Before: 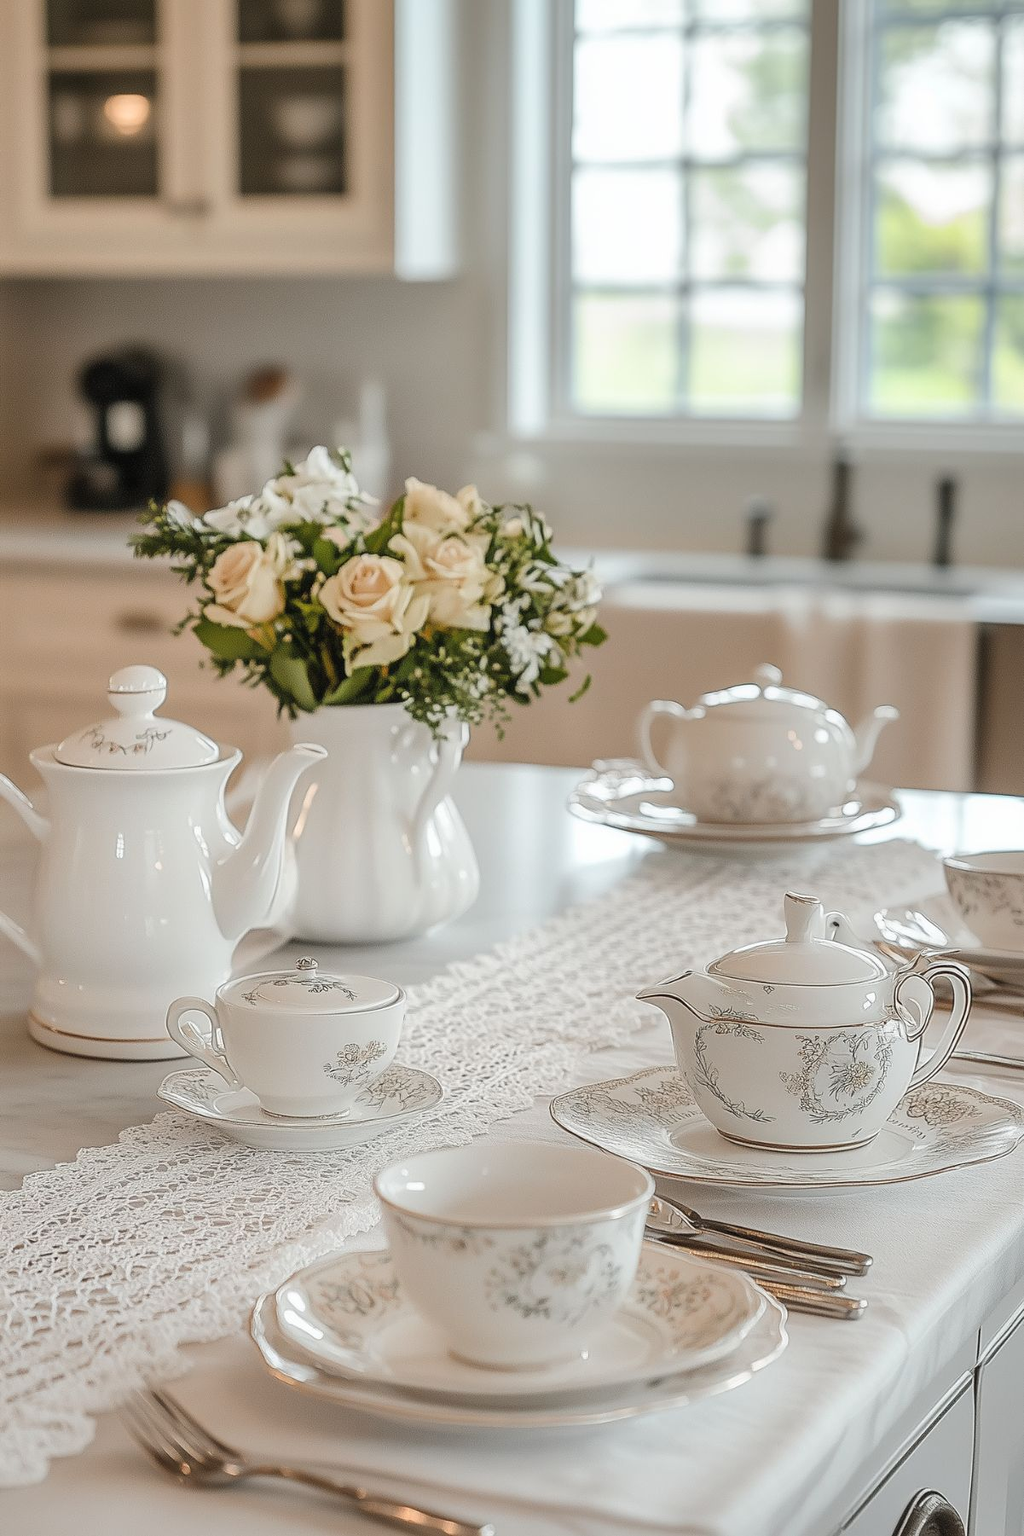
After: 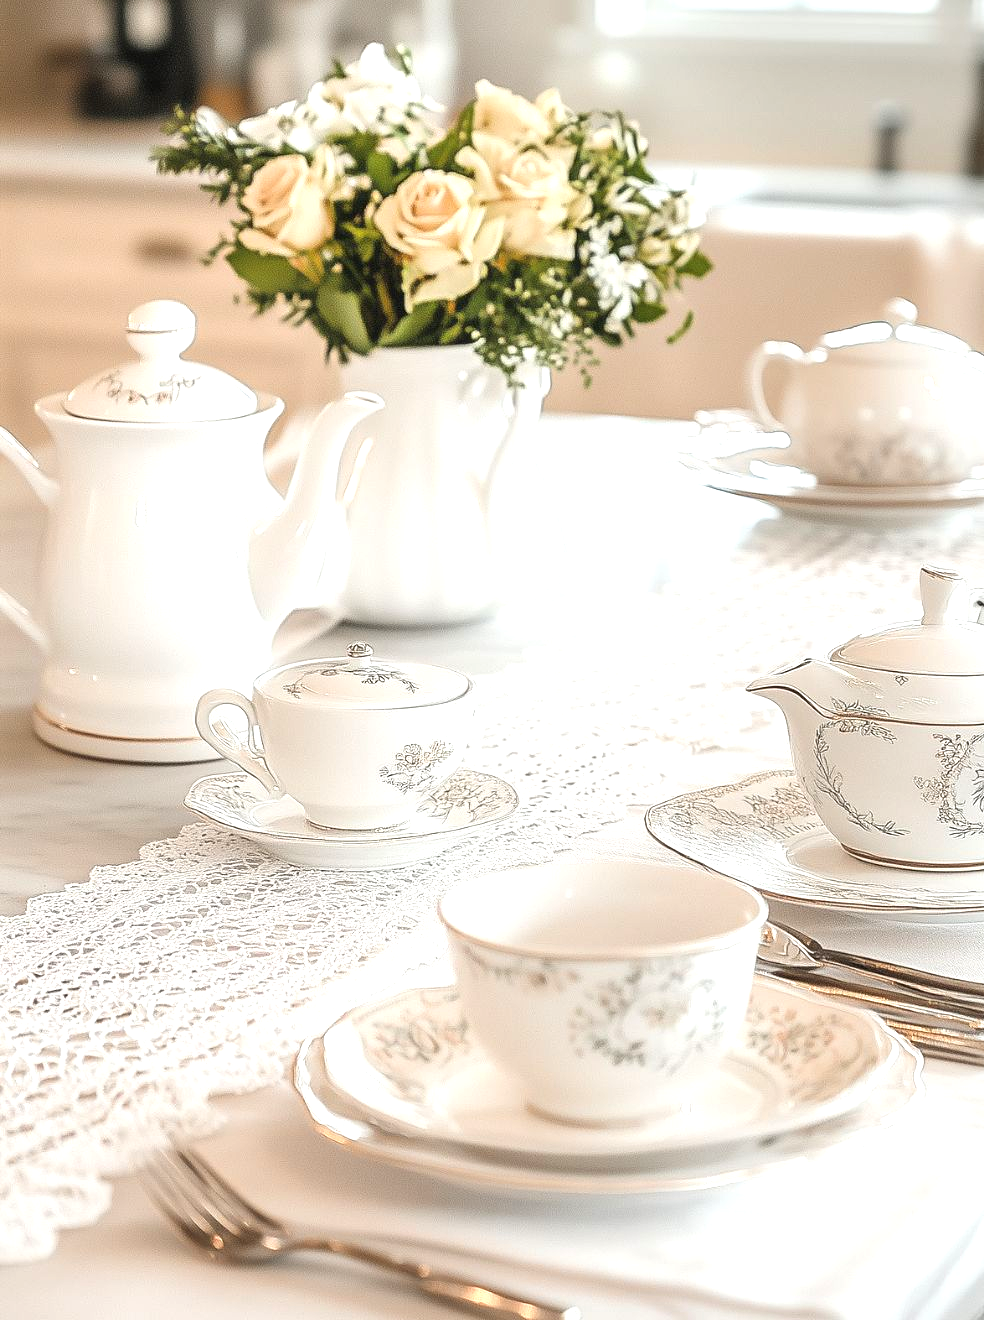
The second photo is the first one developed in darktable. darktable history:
crop: top 26.704%, right 18.033%
exposure: black level correction 0, exposure 0.937 EV, compensate highlight preservation false
